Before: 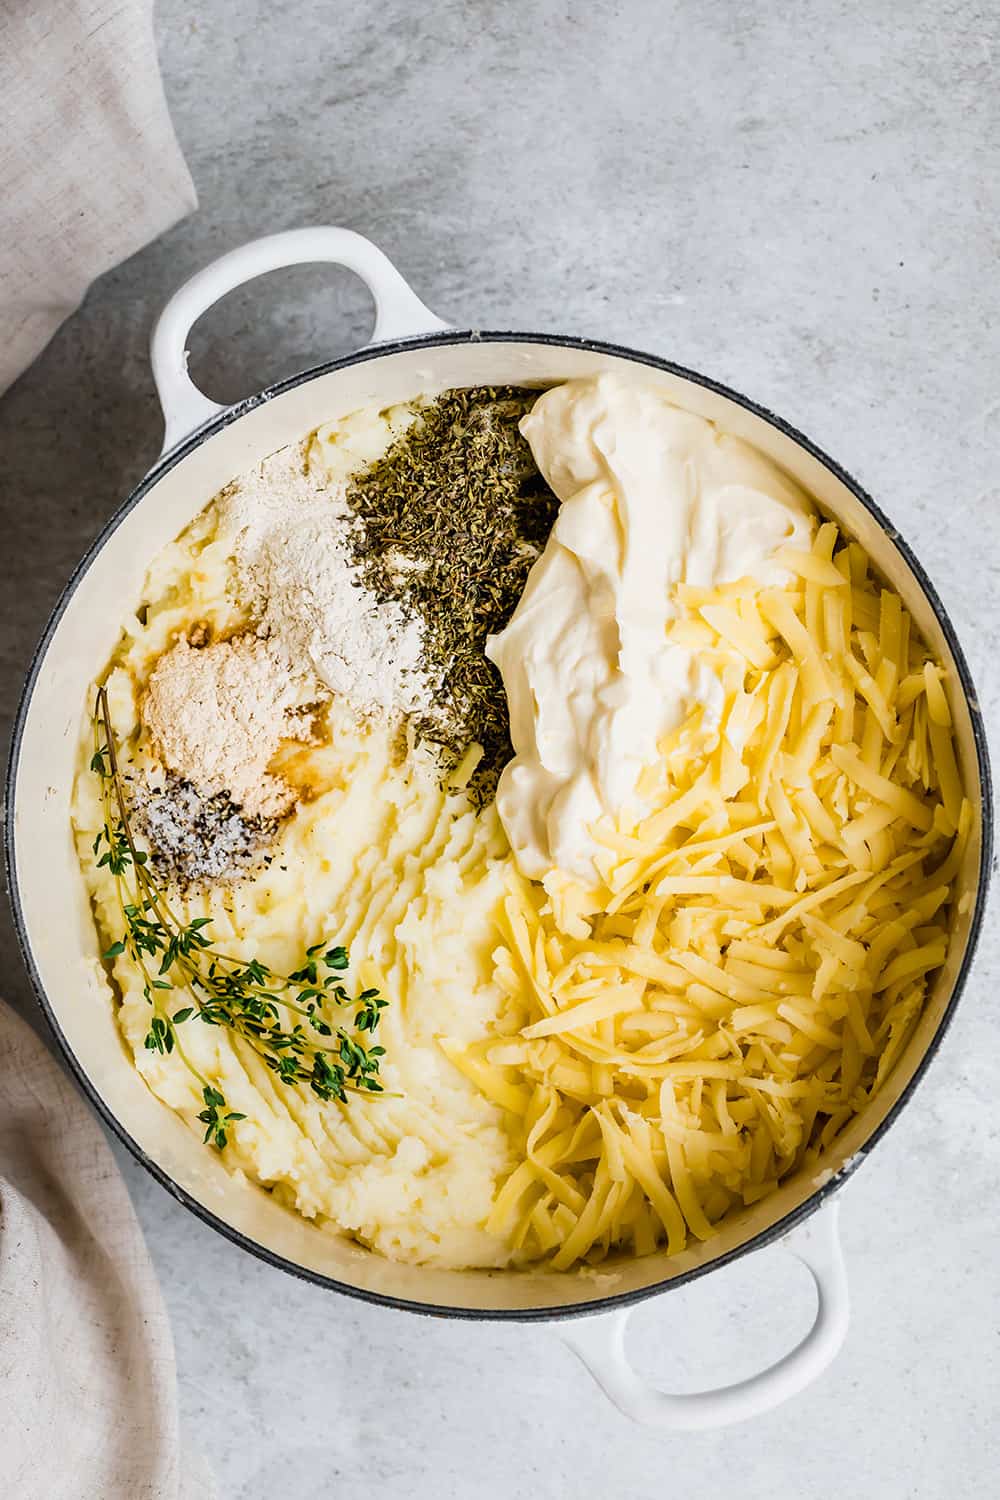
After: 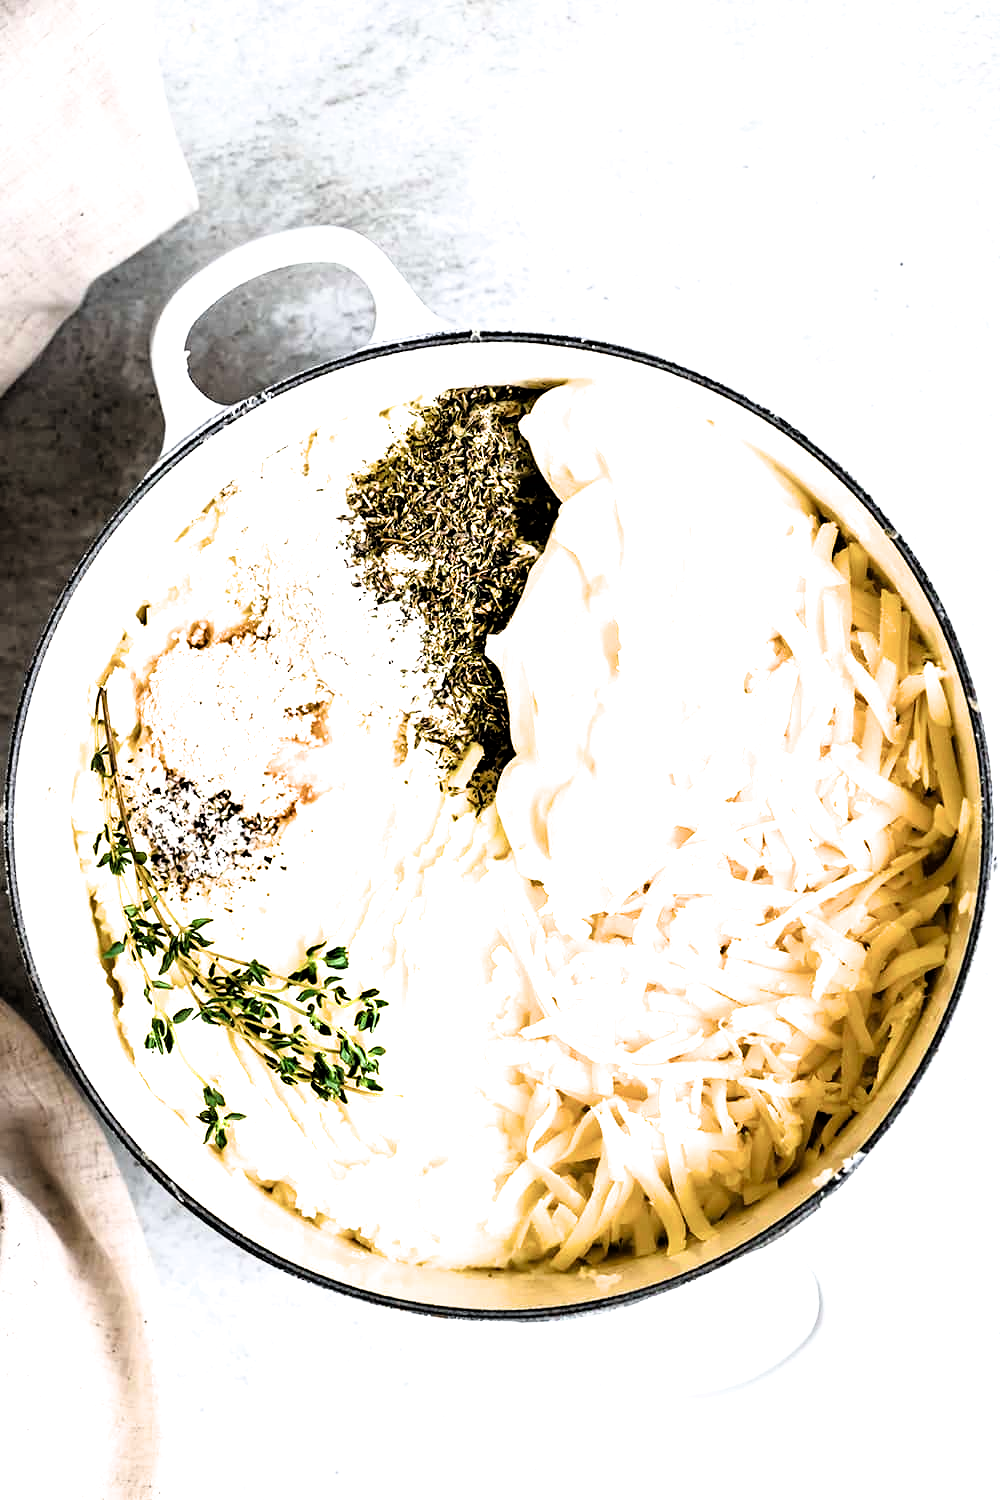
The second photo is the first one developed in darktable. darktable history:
exposure: exposure 0.785 EV, compensate highlight preservation false
filmic rgb: black relative exposure -3.63 EV, white relative exposure 2.16 EV, hardness 3.62
